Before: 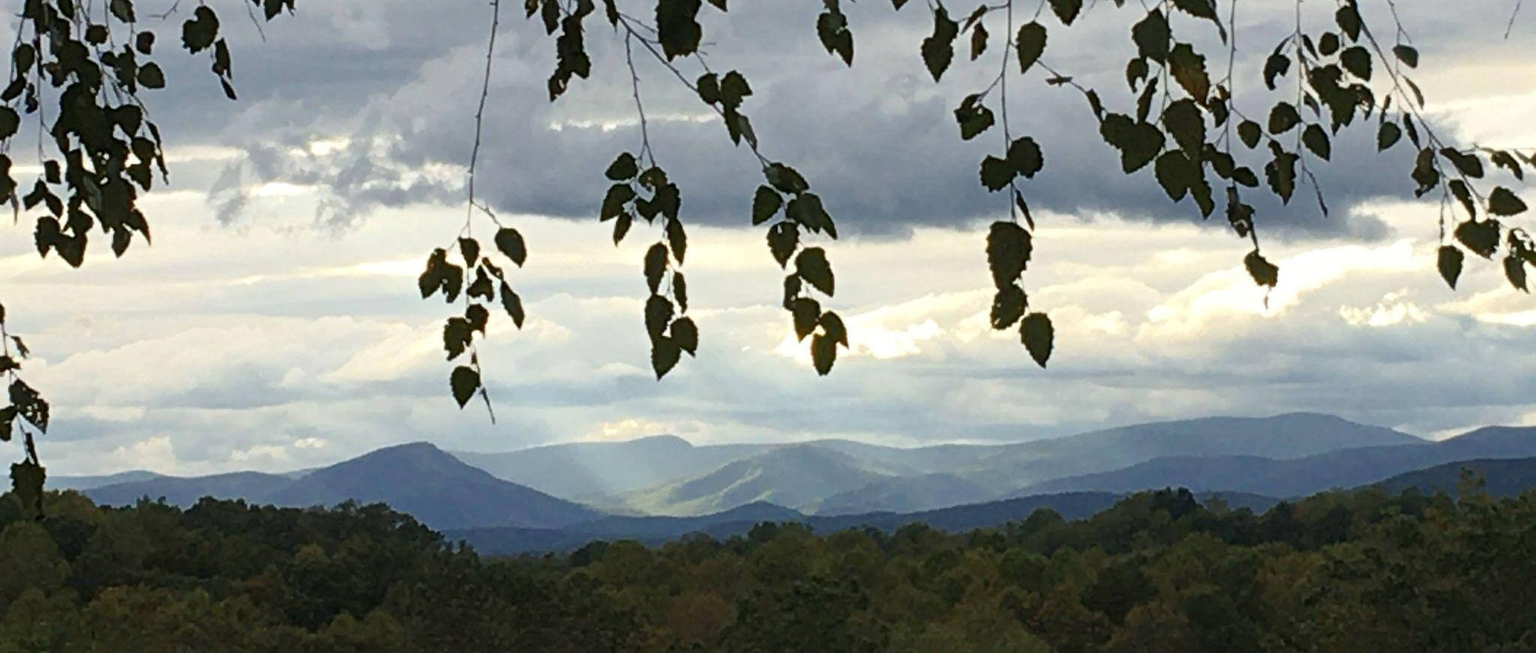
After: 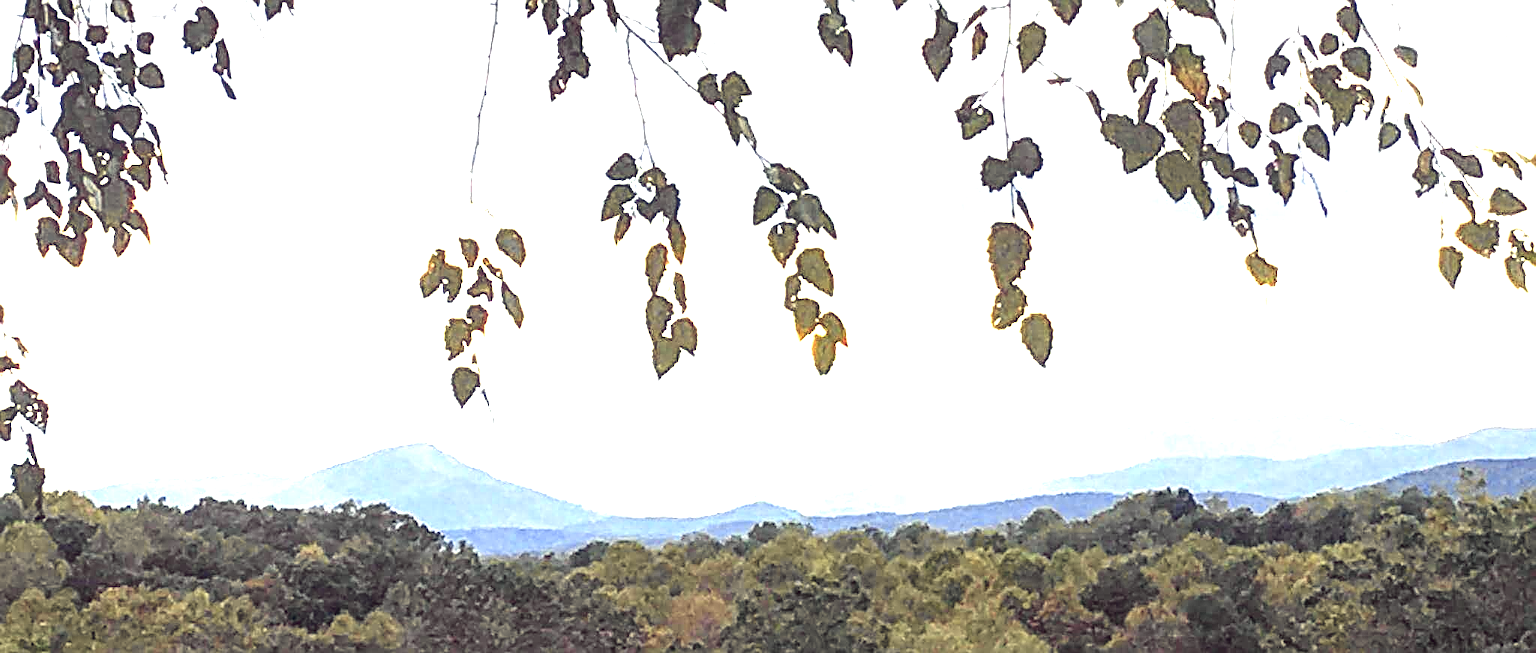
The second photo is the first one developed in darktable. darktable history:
tone curve: curves: ch0 [(0, 0) (0.037, 0.025) (0.131, 0.093) (0.275, 0.256) (0.476, 0.517) (0.607, 0.667) (0.691, 0.745) (0.789, 0.836) (0.911, 0.925) (0.997, 0.995)]; ch1 [(0, 0) (0.301, 0.3) (0.444, 0.45) (0.493, 0.495) (0.507, 0.503) (0.534, 0.533) (0.582, 0.58) (0.658, 0.693) (0.746, 0.77) (1, 1)]; ch2 [(0, 0) (0.246, 0.233) (0.36, 0.352) (0.415, 0.418) (0.476, 0.492) (0.502, 0.504) (0.525, 0.518) (0.539, 0.544) (0.586, 0.602) (0.634, 0.651) (0.706, 0.727) (0.853, 0.852) (1, 0.951)], color space Lab, independent channels, preserve colors none
local contrast: detail 144%
color balance: lift [1.001, 0.997, 0.99, 1.01], gamma [1.007, 1, 0.975, 1.025], gain [1, 1.065, 1.052, 0.935], contrast 13.25%
exposure: black level correction 0, exposure 2.327 EV, compensate exposure bias true, compensate highlight preservation false
sharpen: on, module defaults
